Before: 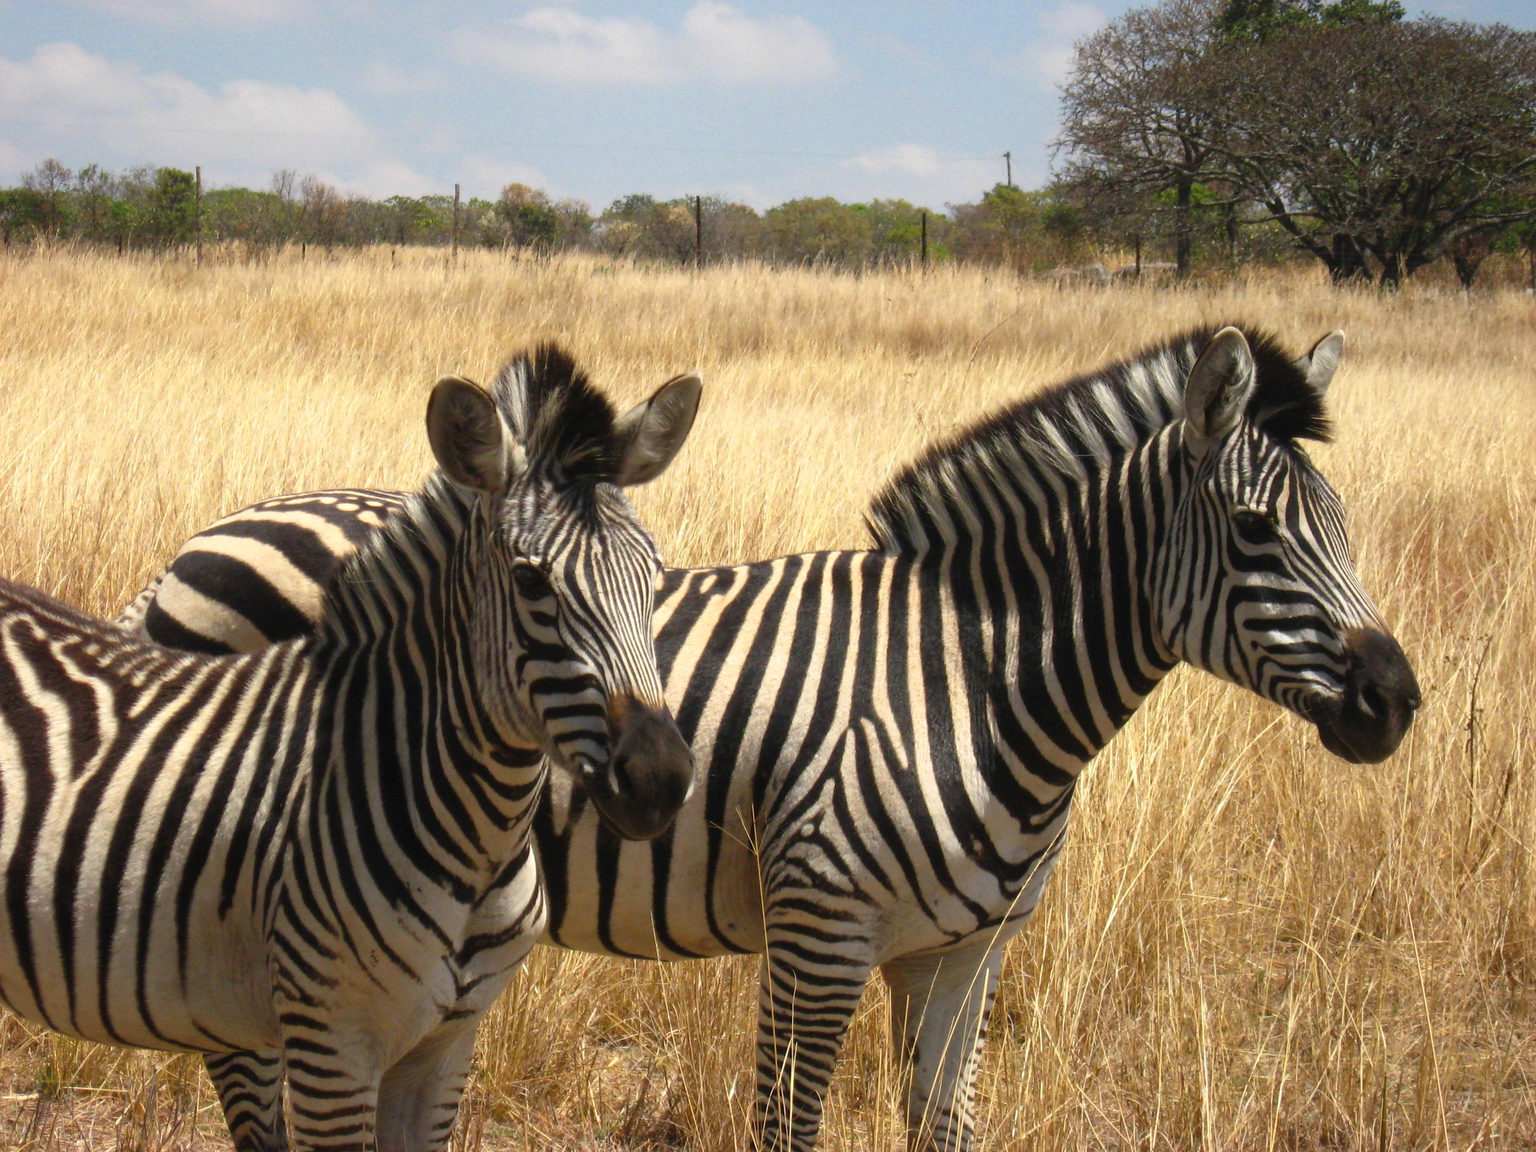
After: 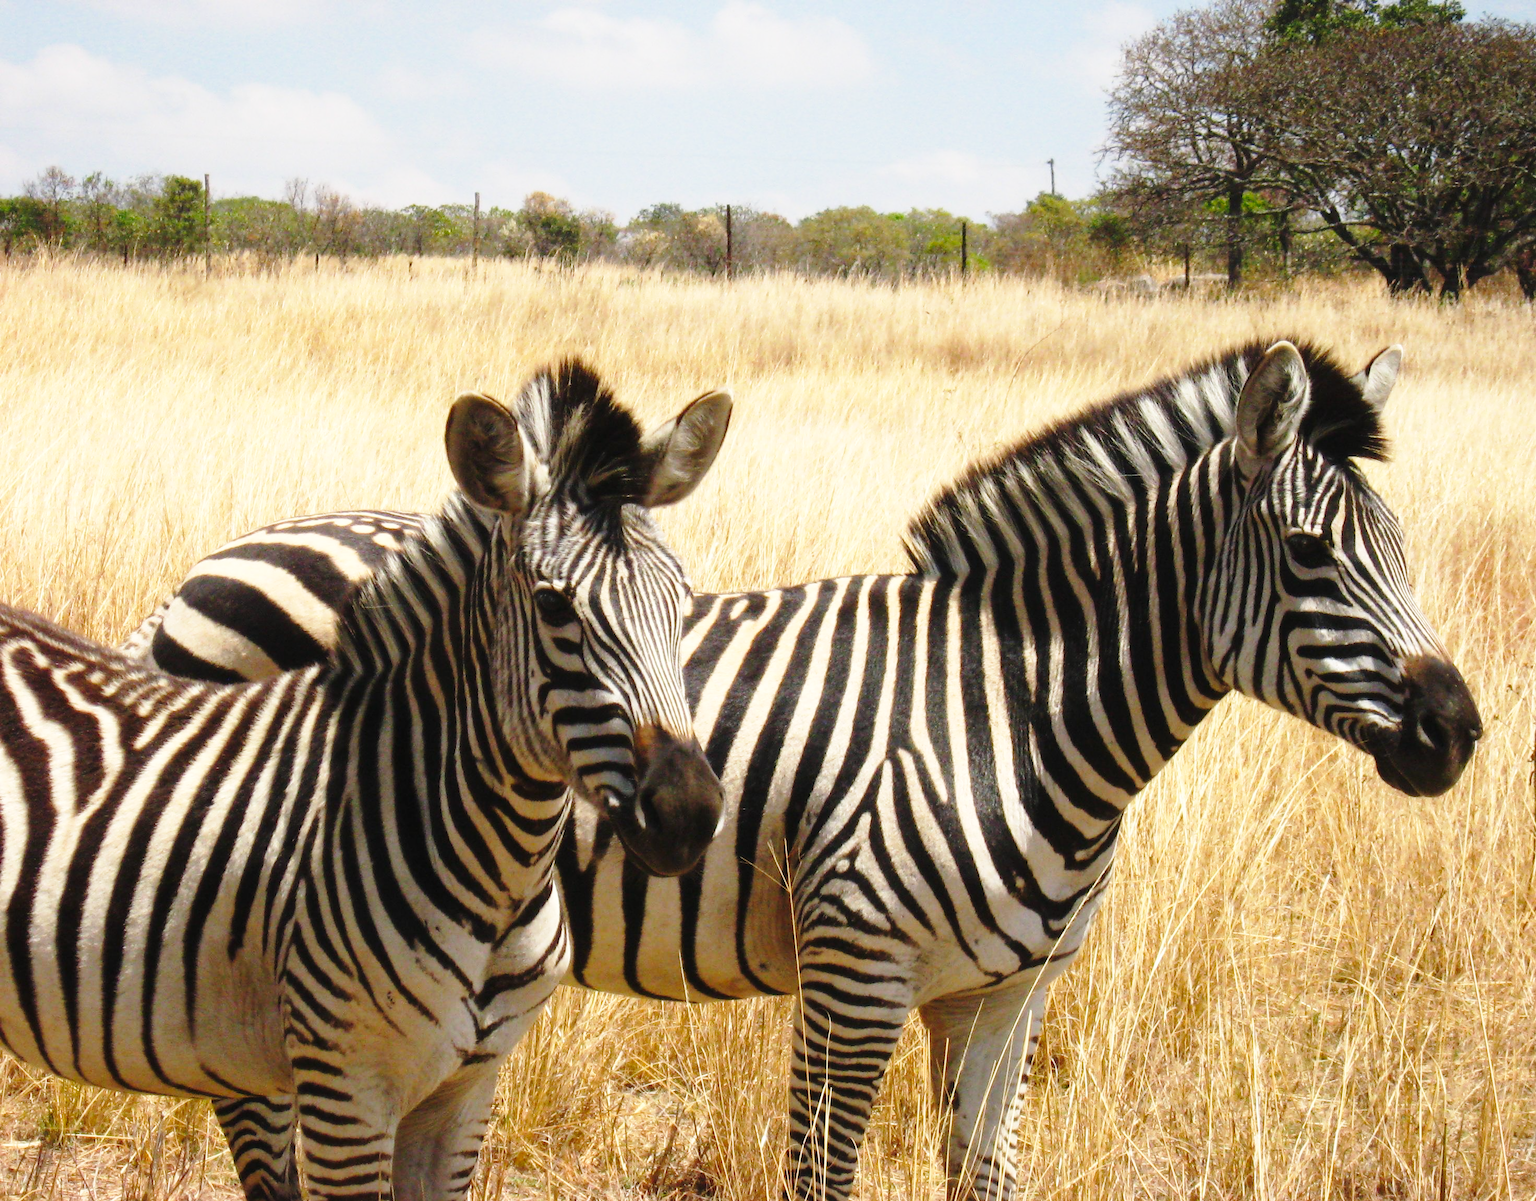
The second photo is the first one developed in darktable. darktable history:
crop: right 4.126%, bottom 0.031%
base curve: curves: ch0 [(0, 0) (0.028, 0.03) (0.121, 0.232) (0.46, 0.748) (0.859, 0.968) (1, 1)], preserve colors none
